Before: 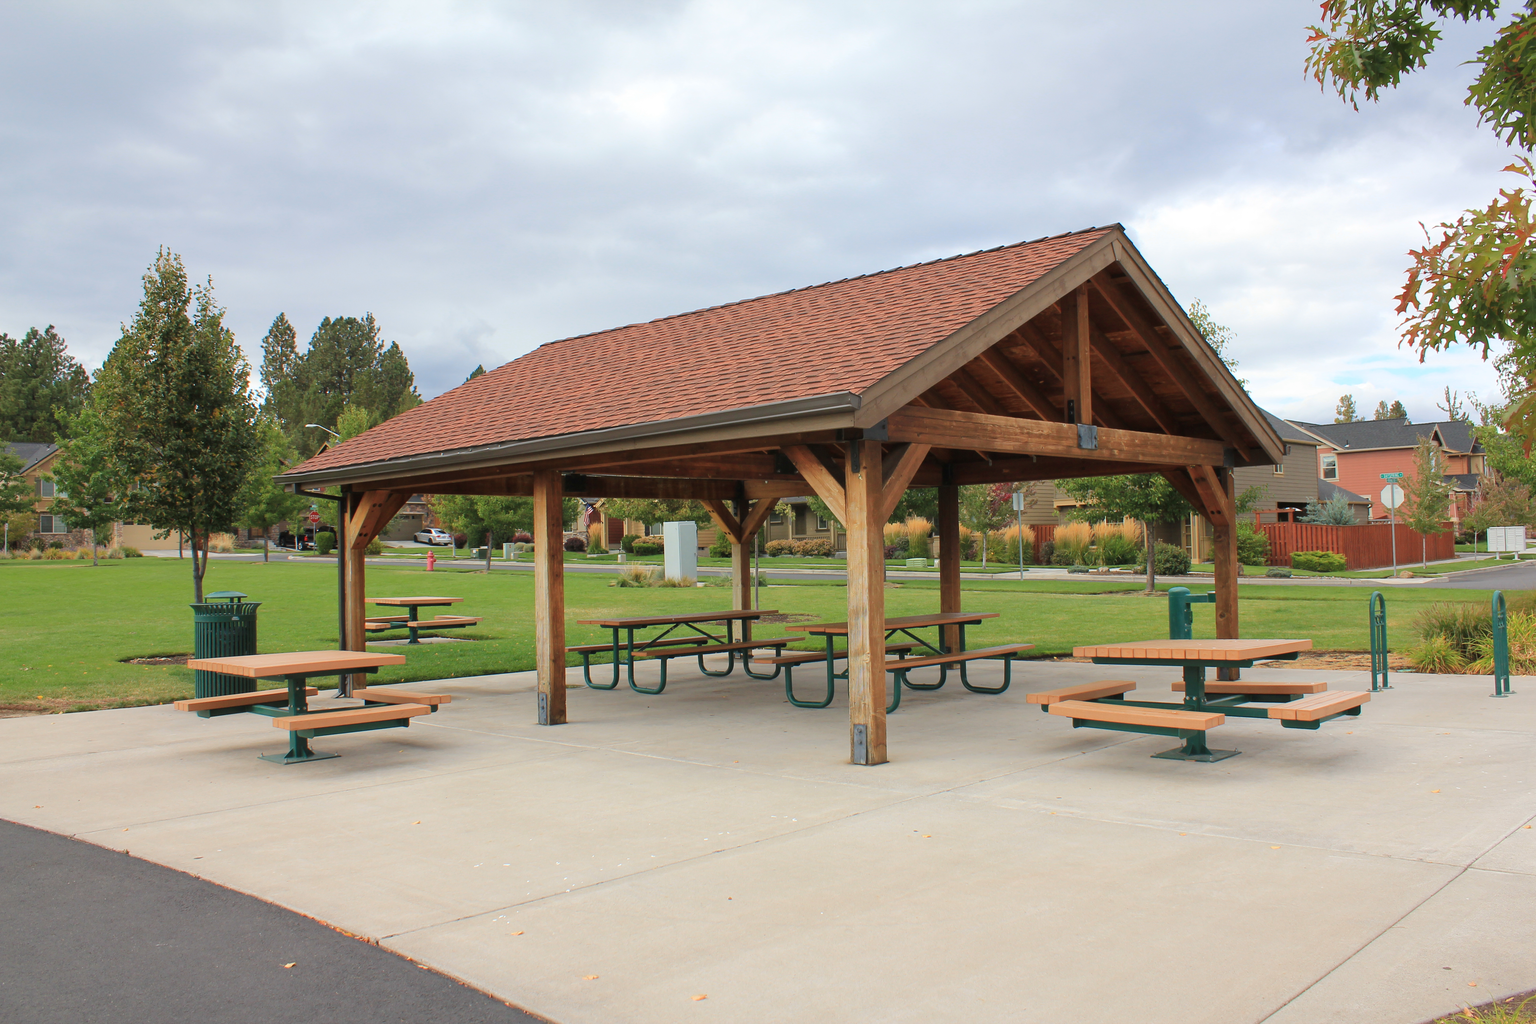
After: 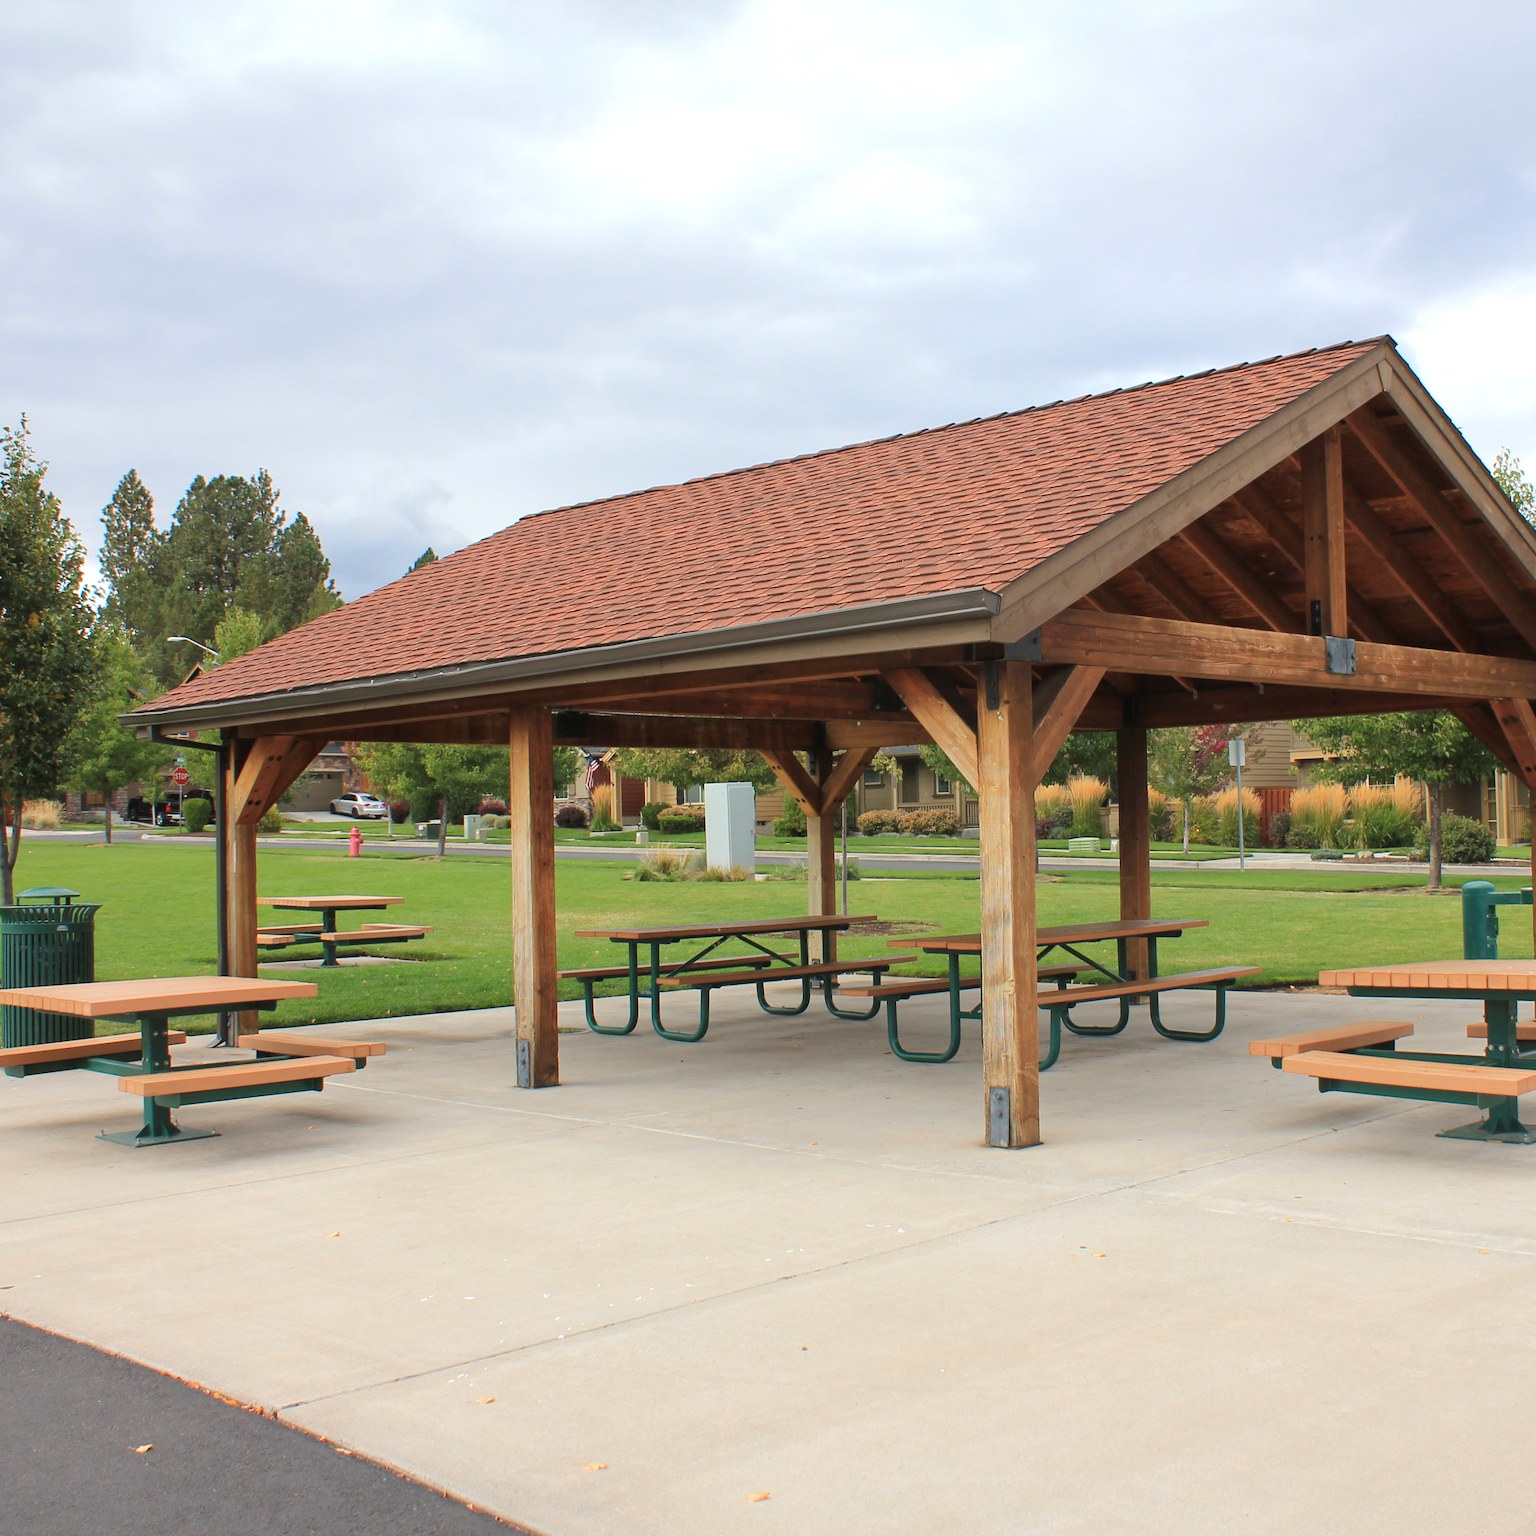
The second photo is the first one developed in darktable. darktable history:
exposure: exposure 0.191 EV, compensate highlight preservation false
crop and rotate: left 12.648%, right 20.685%
